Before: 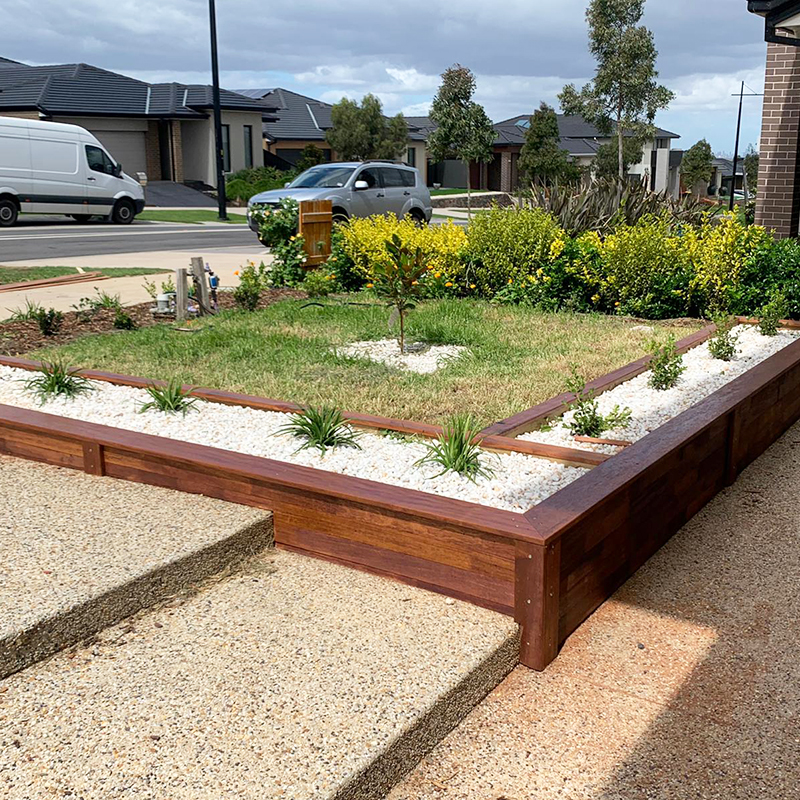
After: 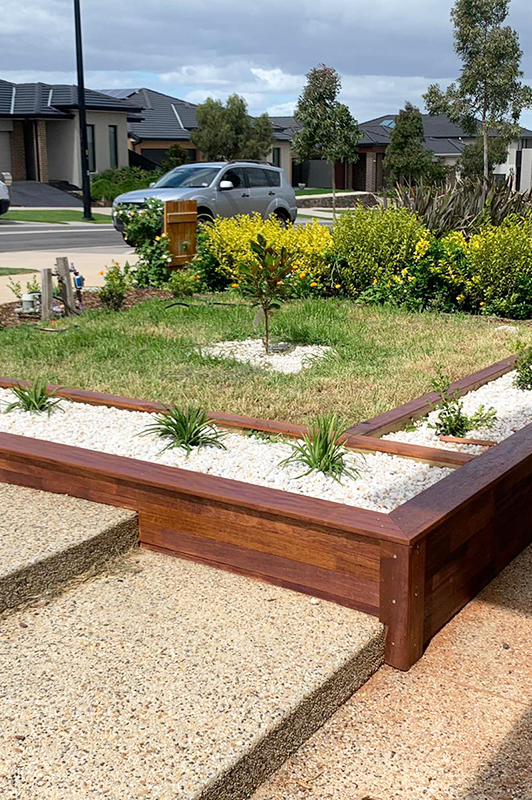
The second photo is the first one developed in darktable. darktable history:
rotate and perspective: automatic cropping original format, crop left 0, crop top 0
crop: left 16.899%, right 16.556%
